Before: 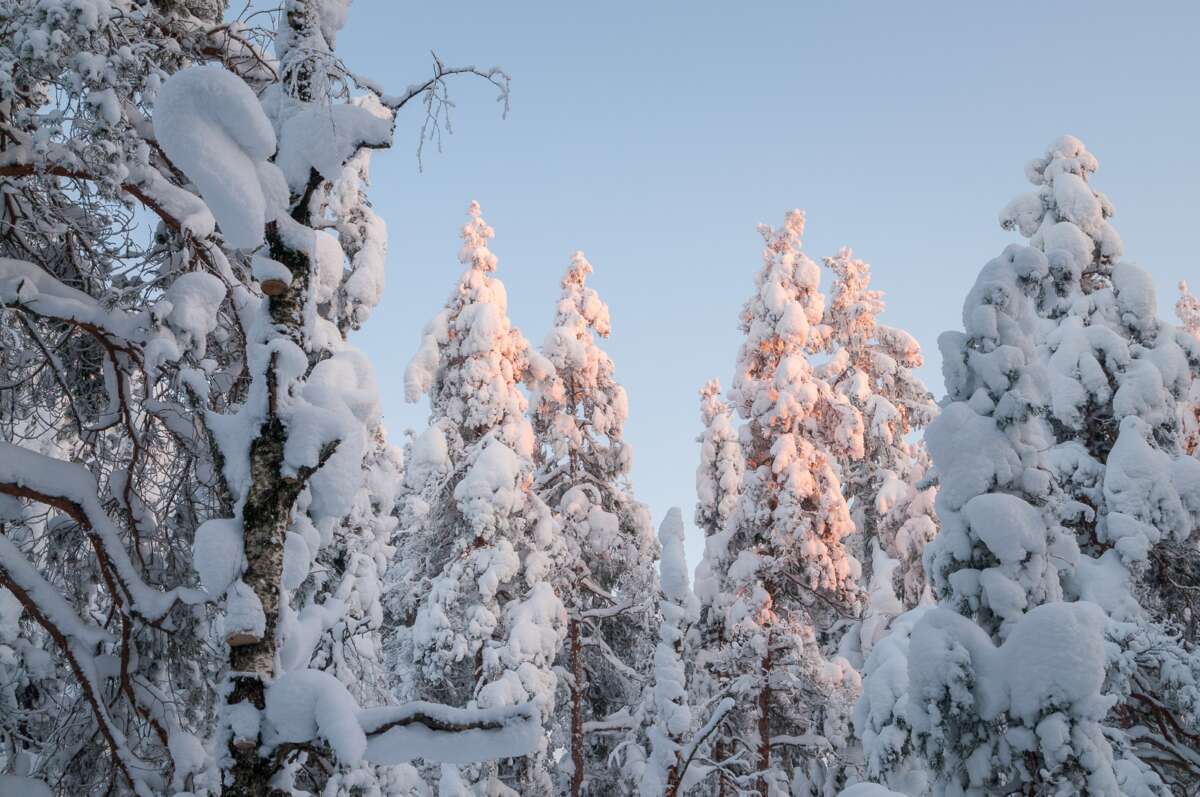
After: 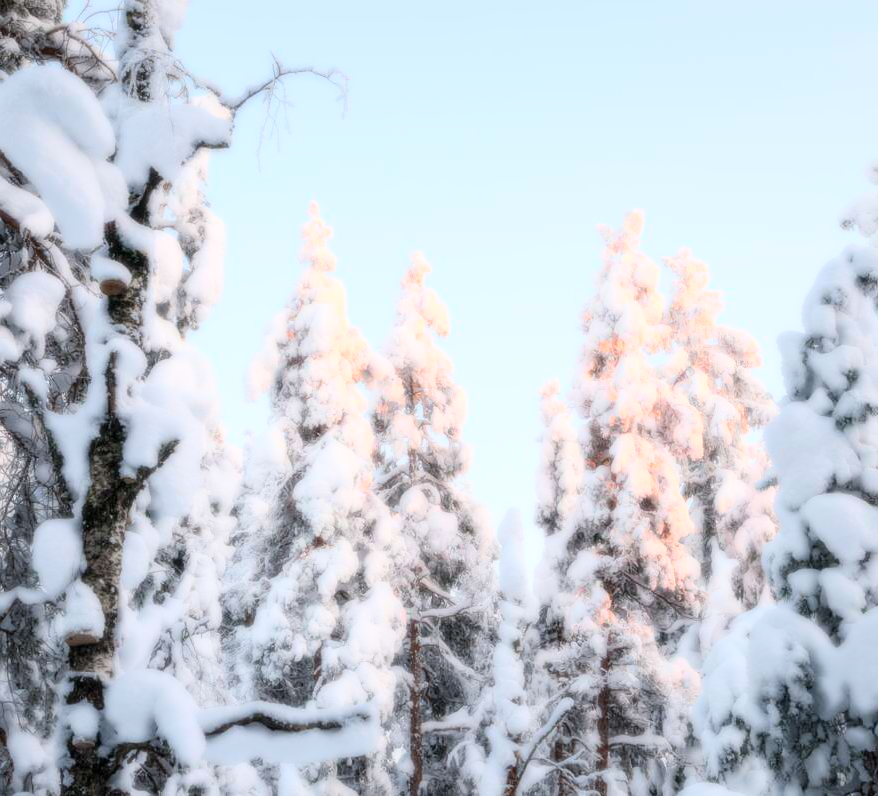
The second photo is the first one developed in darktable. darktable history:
bloom: size 0%, threshold 54.82%, strength 8.31%
crop: left 13.443%, right 13.31%
